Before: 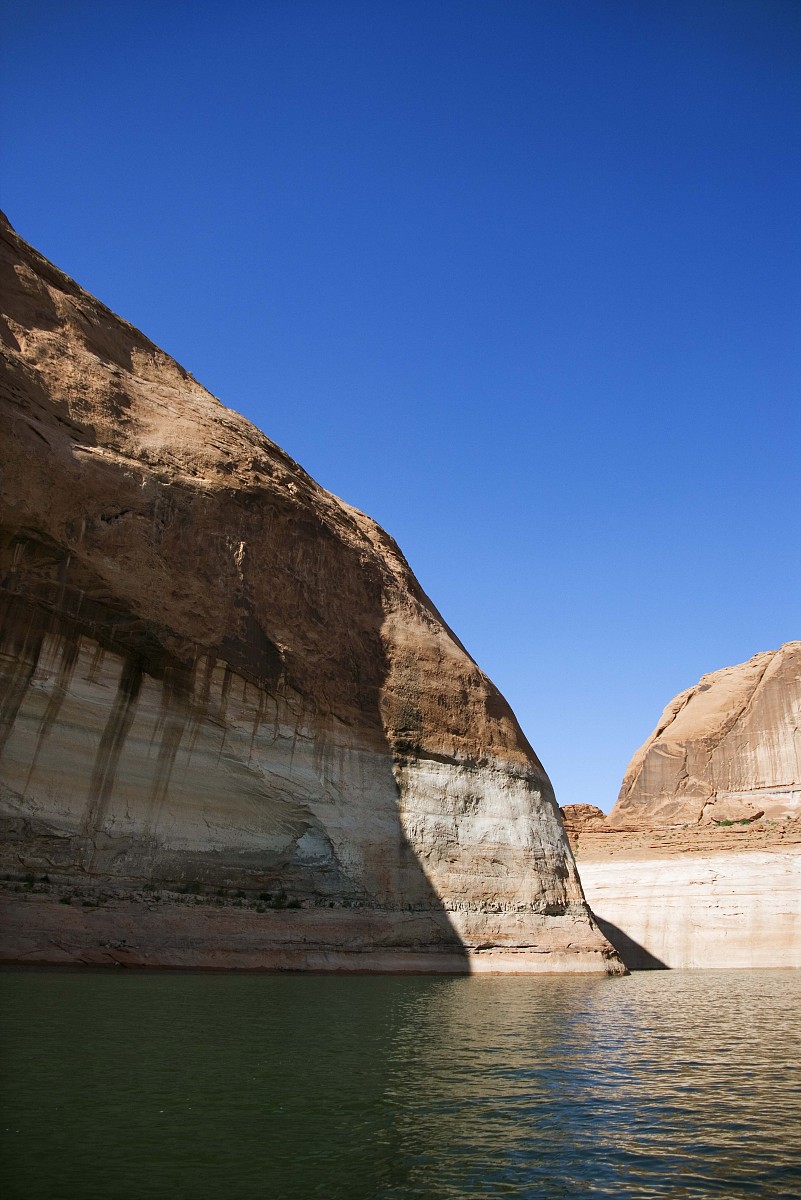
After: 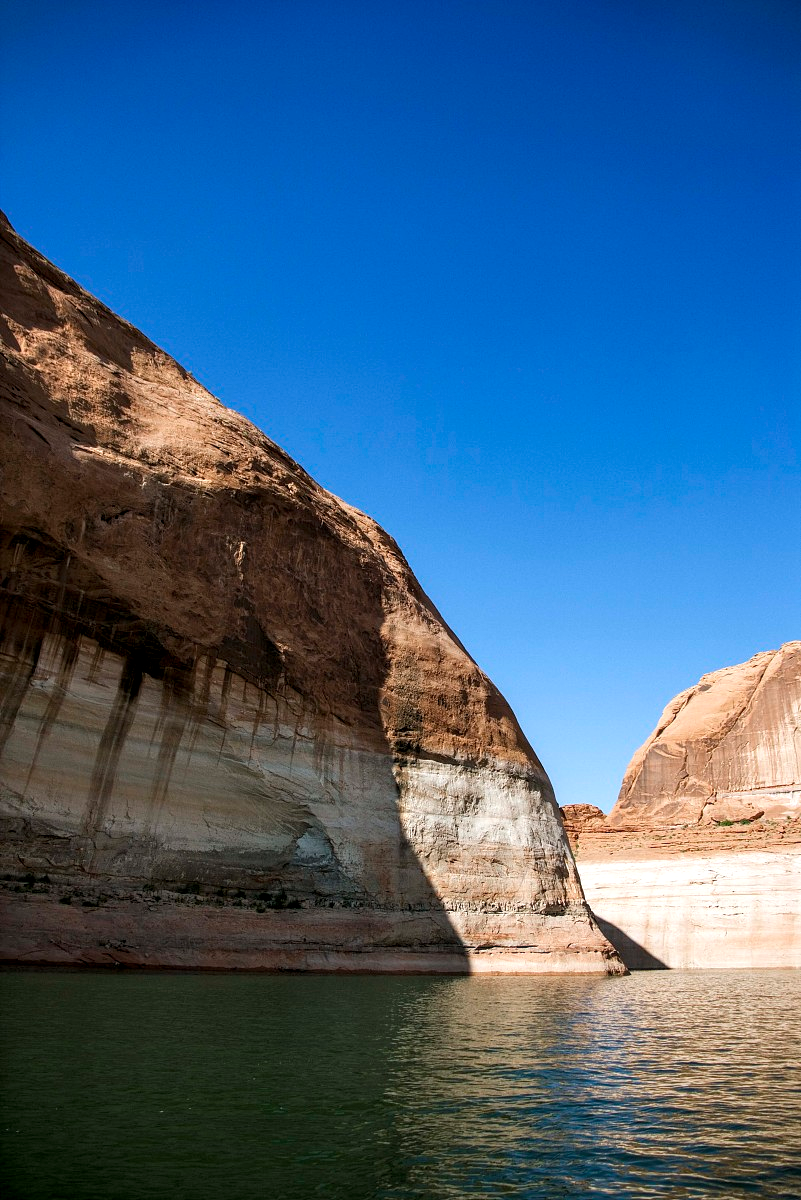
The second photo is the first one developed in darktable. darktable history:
levels: levels [0.016, 0.484, 0.953]
local contrast: on, module defaults
